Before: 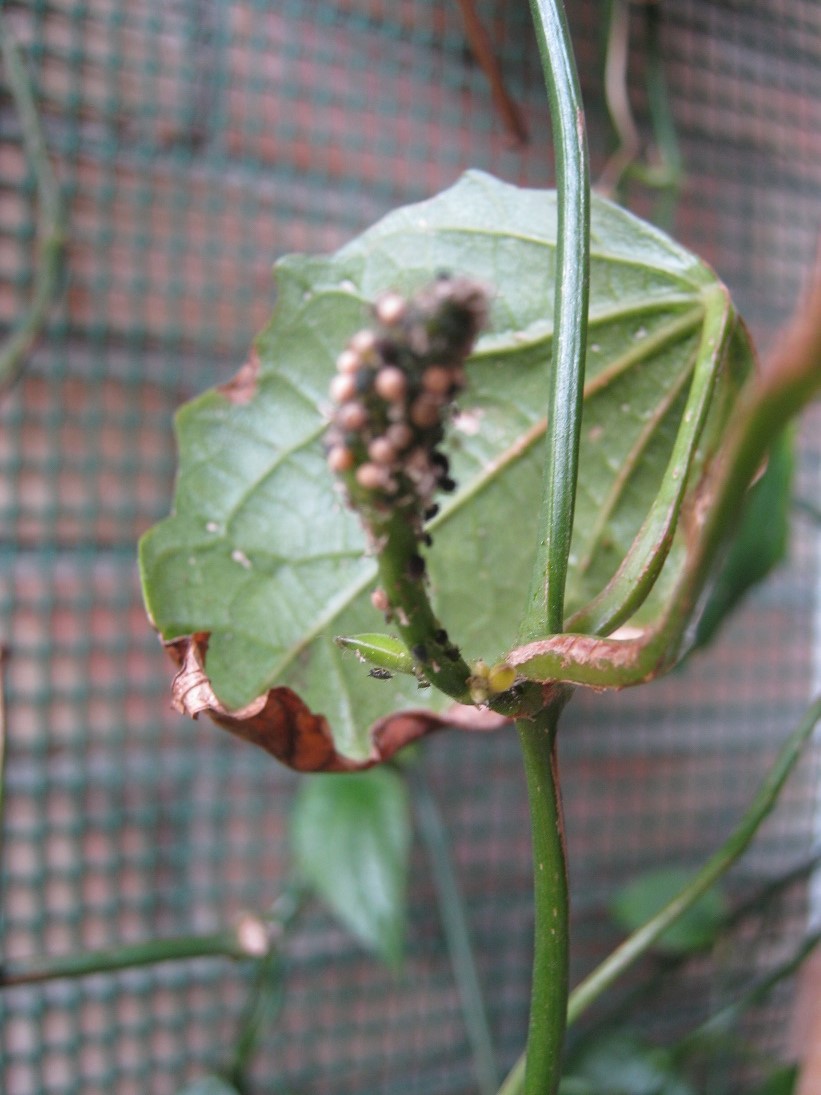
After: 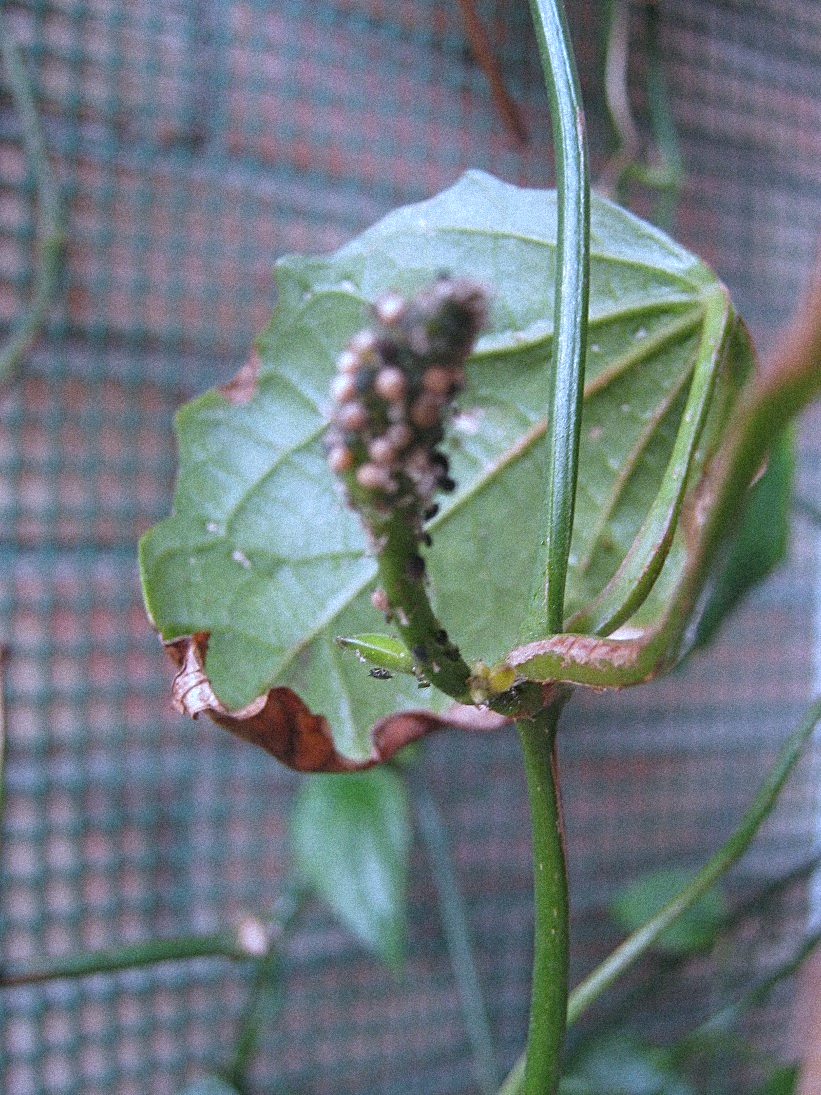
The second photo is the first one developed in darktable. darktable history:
grain: strength 35%, mid-tones bias 0%
sharpen: on, module defaults
white balance: red 0.926, green 1.003, blue 1.133
shadows and highlights: on, module defaults
tone equalizer: on, module defaults
